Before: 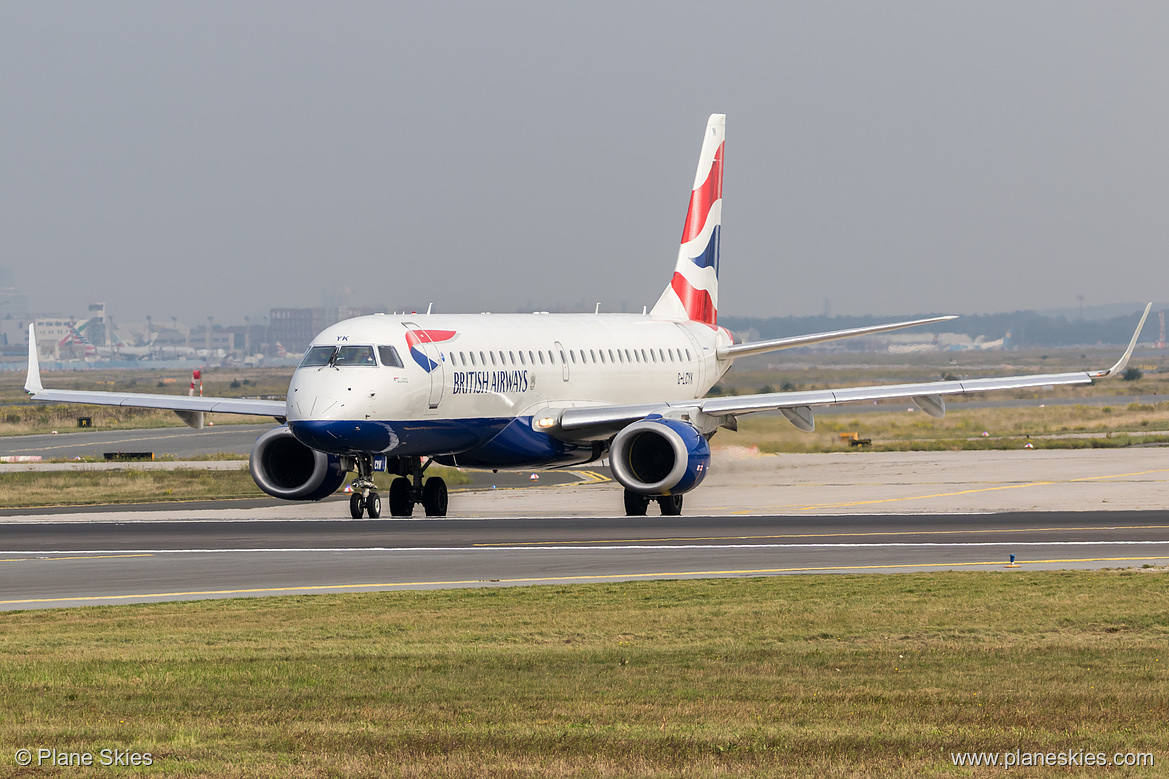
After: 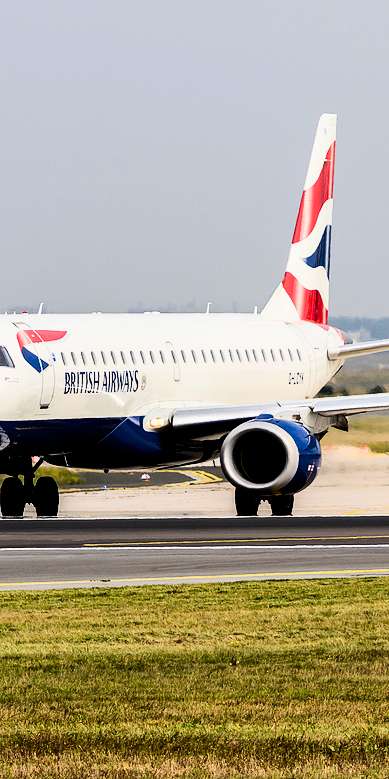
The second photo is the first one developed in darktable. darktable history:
crop: left 33.36%, right 33.36%
contrast brightness saturation: contrast 0.28
exposure: black level correction 0.001, compensate highlight preservation false
filmic rgb: black relative exposure -4 EV, white relative exposure 3 EV, hardness 3.02, contrast 1.4
color balance rgb: perceptual saturation grading › global saturation 30%, global vibrance 20%
